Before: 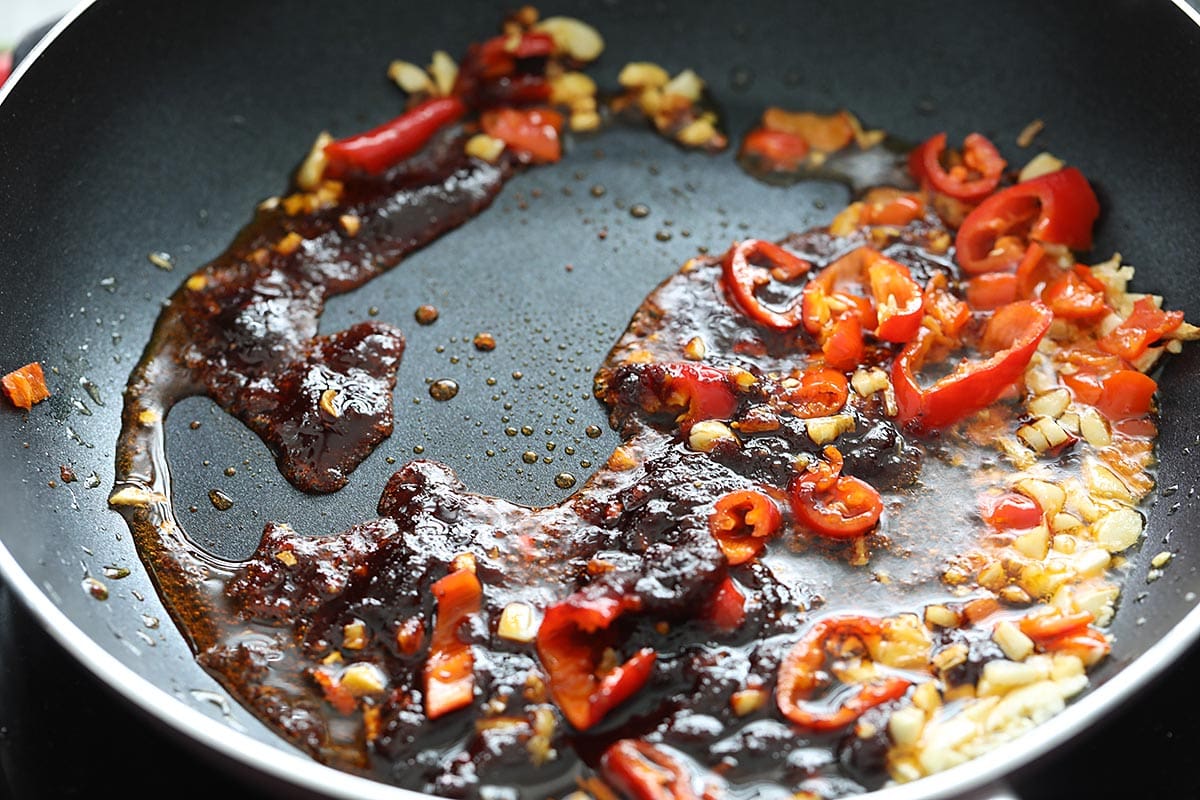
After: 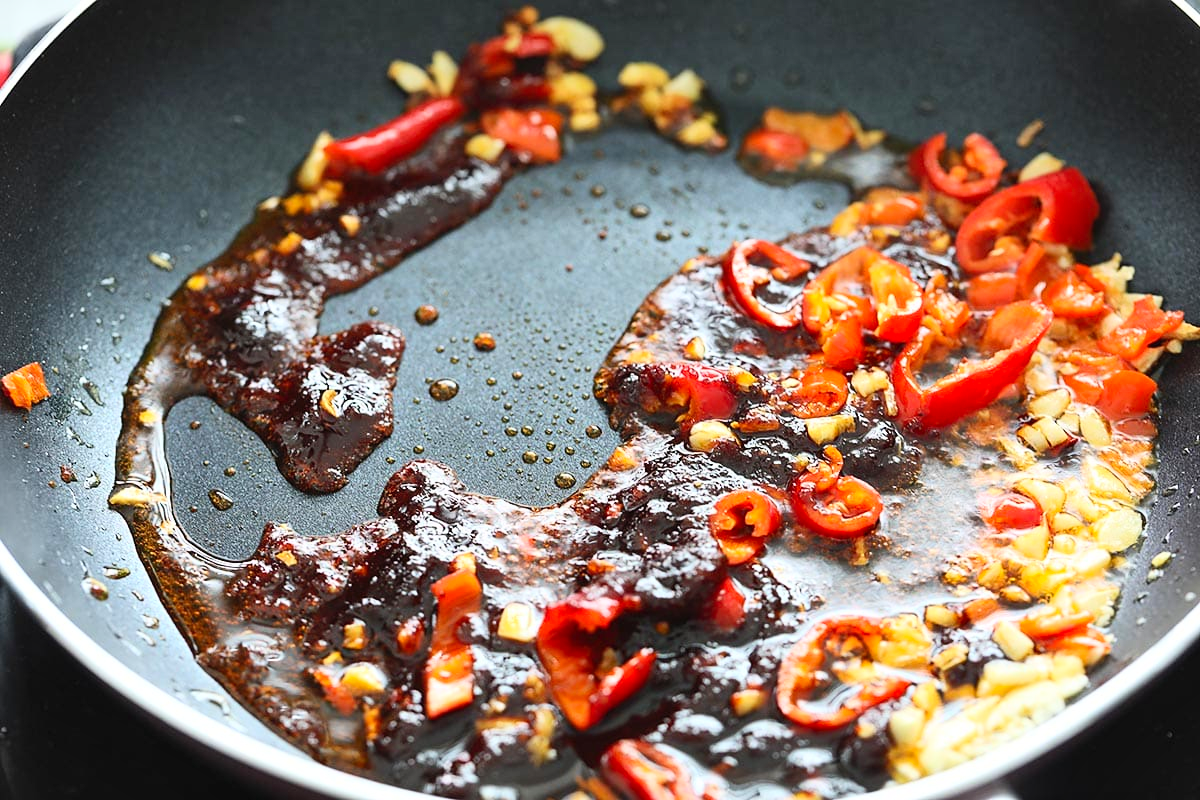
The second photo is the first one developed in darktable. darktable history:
contrast brightness saturation: contrast 0.2, brightness 0.16, saturation 0.22
shadows and highlights: soften with gaussian
